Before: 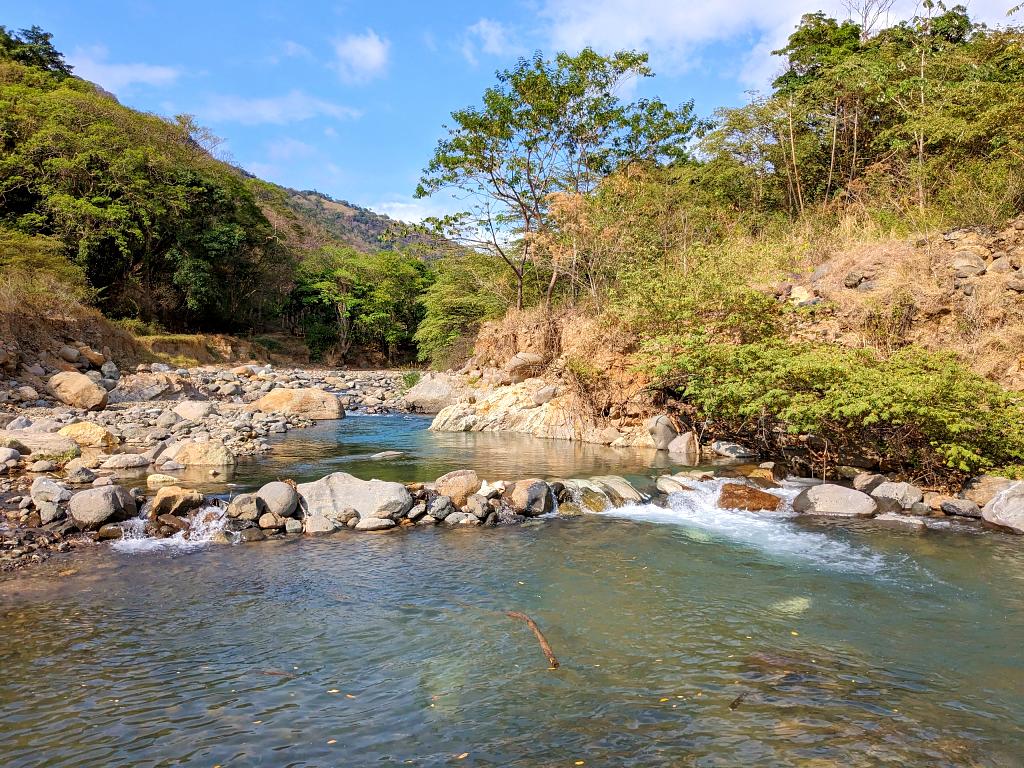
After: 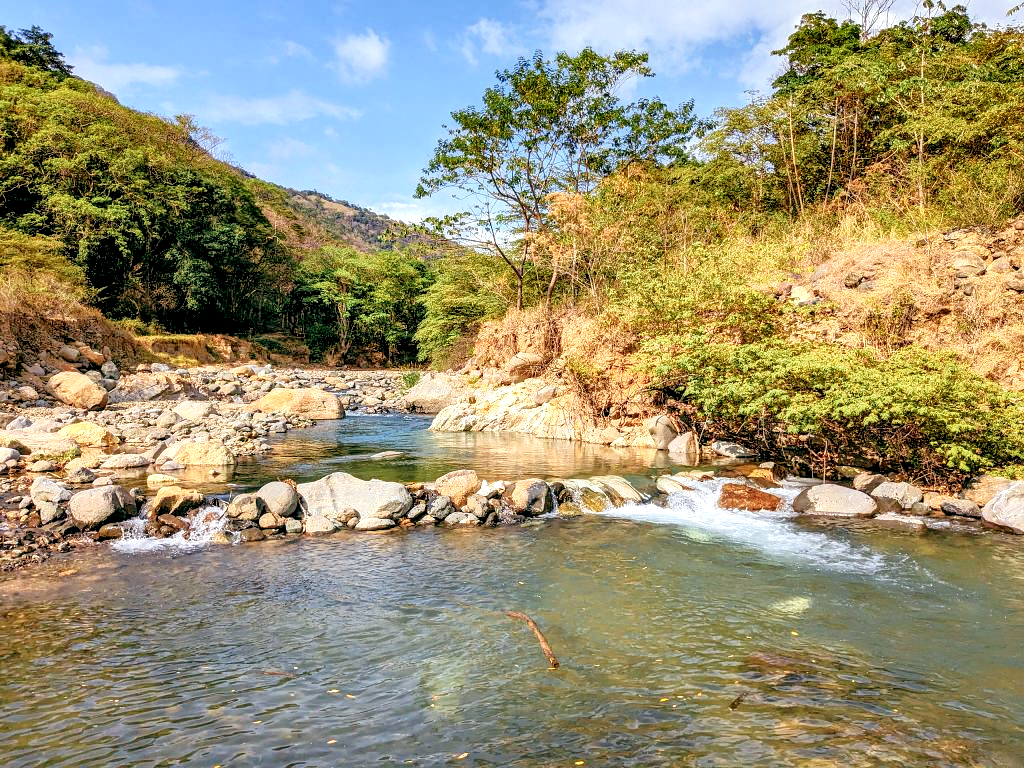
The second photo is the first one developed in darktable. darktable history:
color zones: curves: ch0 [(0.224, 0.526) (0.75, 0.5)]; ch1 [(0.055, 0.526) (0.224, 0.761) (0.377, 0.526) (0.75, 0.5)]
zone system: zone [-1, 0.206, 0.358, 0.477, 0.561, 0.661, 0.752, 0.823, 0.884, -1 ×16]
shadows and highlights: shadows 43.71, white point adjustment -1.46, soften with gaussian
local contrast: highlights 65%, shadows 54%, detail 169%, midtone range 0.514
color balance: lift [1, 0.994, 1.002, 1.006], gamma [0.957, 1.081, 1.016, 0.919], gain [0.97, 0.972, 1.01, 1.028], input saturation 91.06%, output saturation 79.8%
